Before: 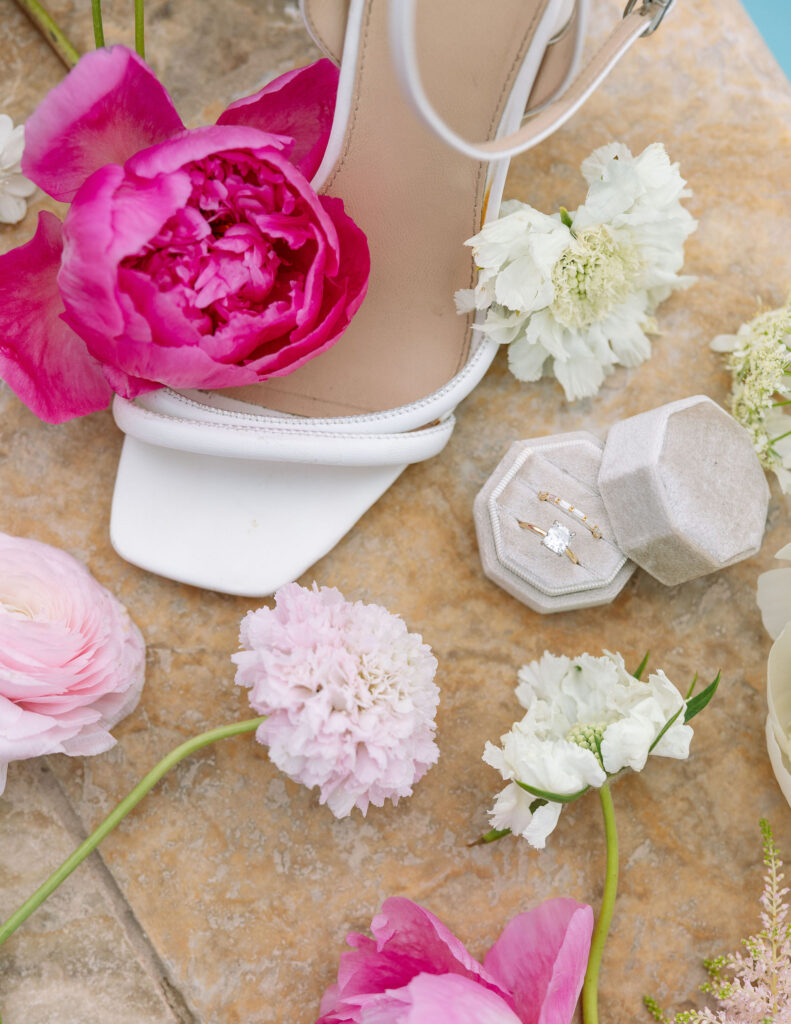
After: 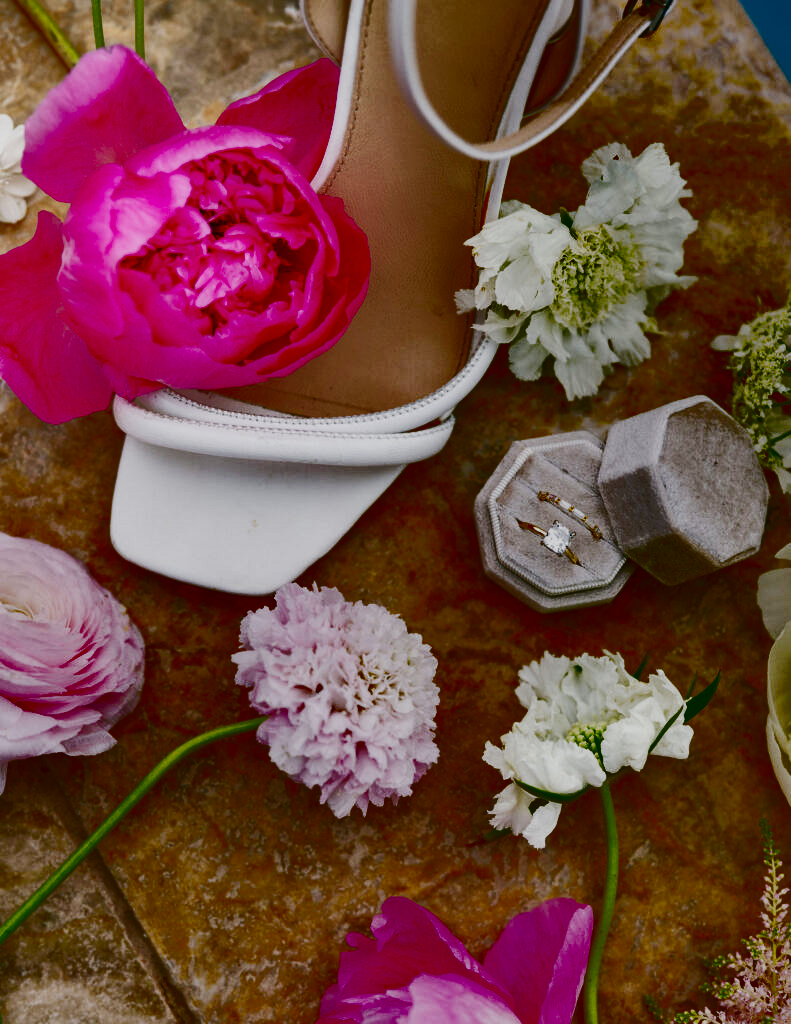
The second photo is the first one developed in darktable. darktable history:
shadows and highlights: radius 123.98, shadows 100, white point adjustment -3, highlights -100, highlights color adjustment 89.84%, soften with gaussian
base curve: curves: ch0 [(0, 0) (0.028, 0.03) (0.121, 0.232) (0.46, 0.748) (0.859, 0.968) (1, 1)], preserve colors none
